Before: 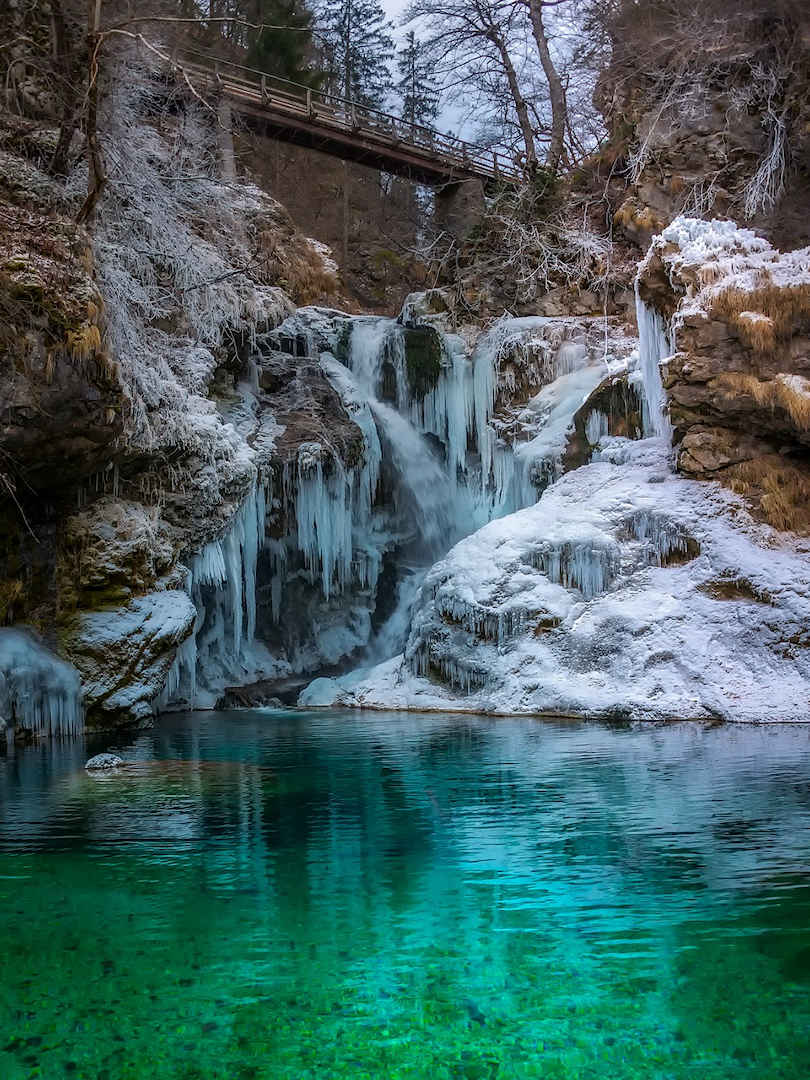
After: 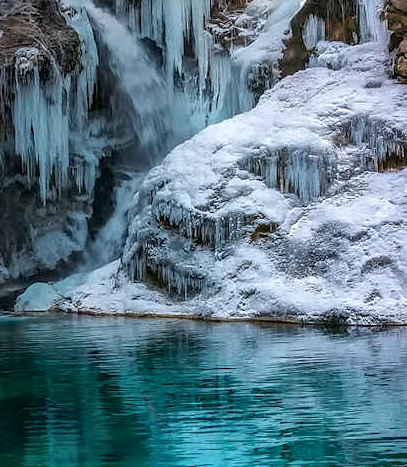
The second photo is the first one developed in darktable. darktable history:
local contrast: mode bilateral grid, contrast 30, coarseness 25, midtone range 0.2
crop: left 35.03%, top 36.625%, right 14.663%, bottom 20.057%
